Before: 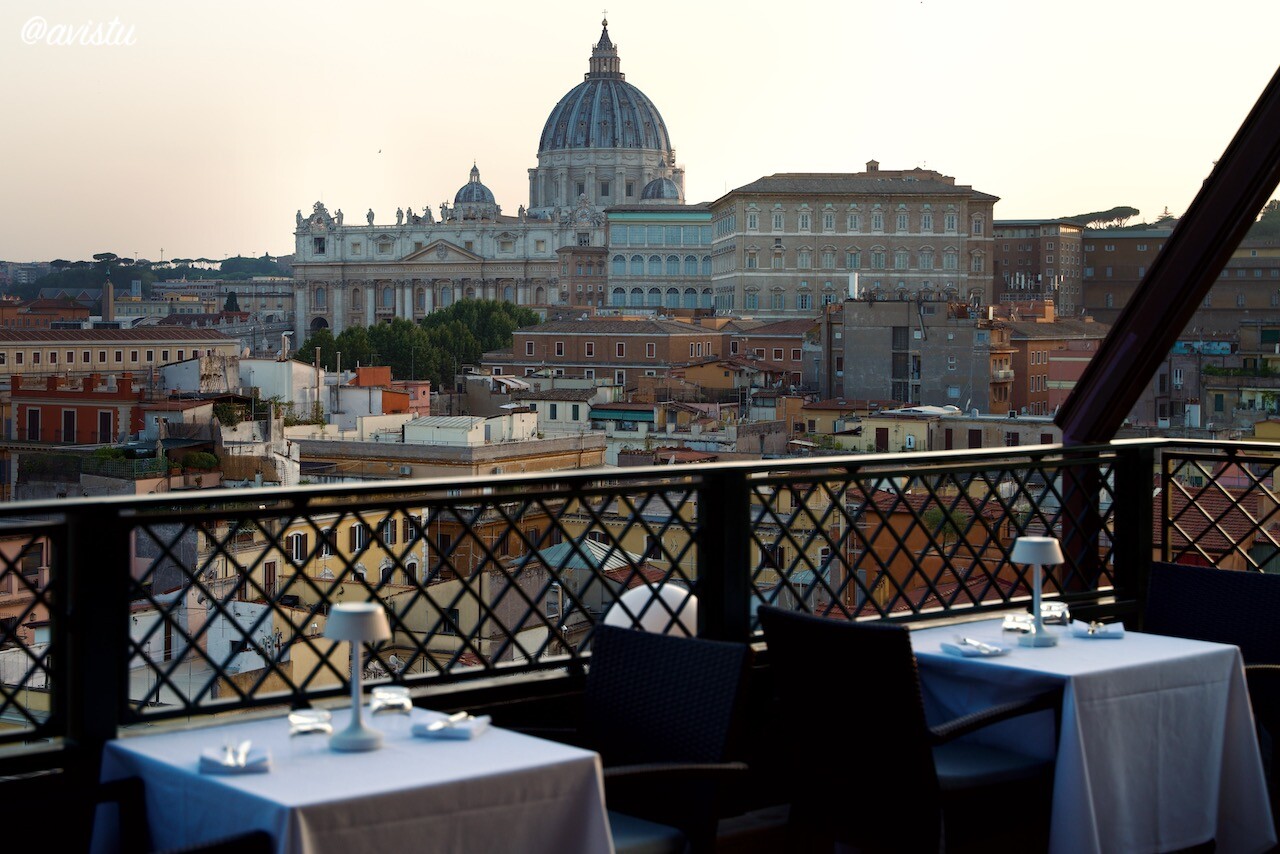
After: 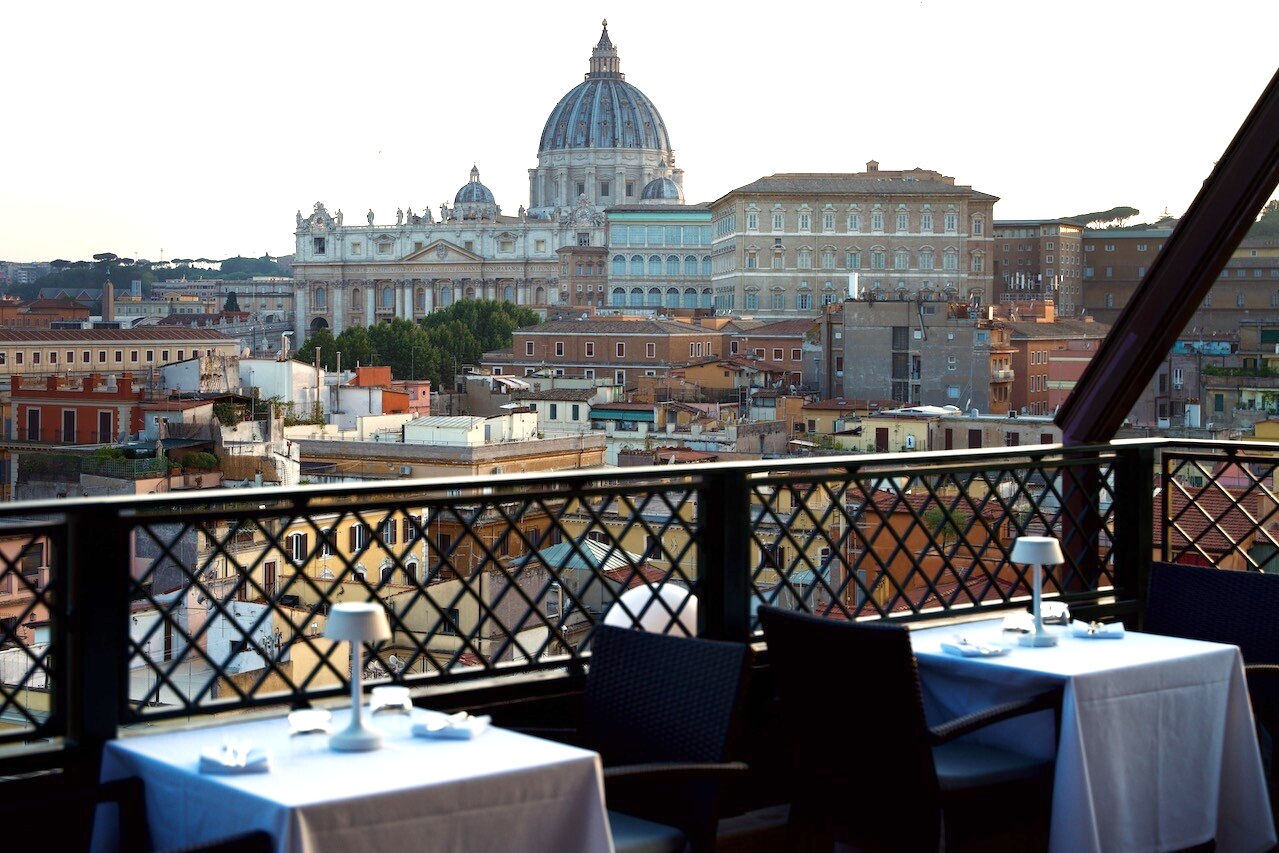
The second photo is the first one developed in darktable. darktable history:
exposure: black level correction 0, exposure 0.895 EV, compensate exposure bias true, compensate highlight preservation false
